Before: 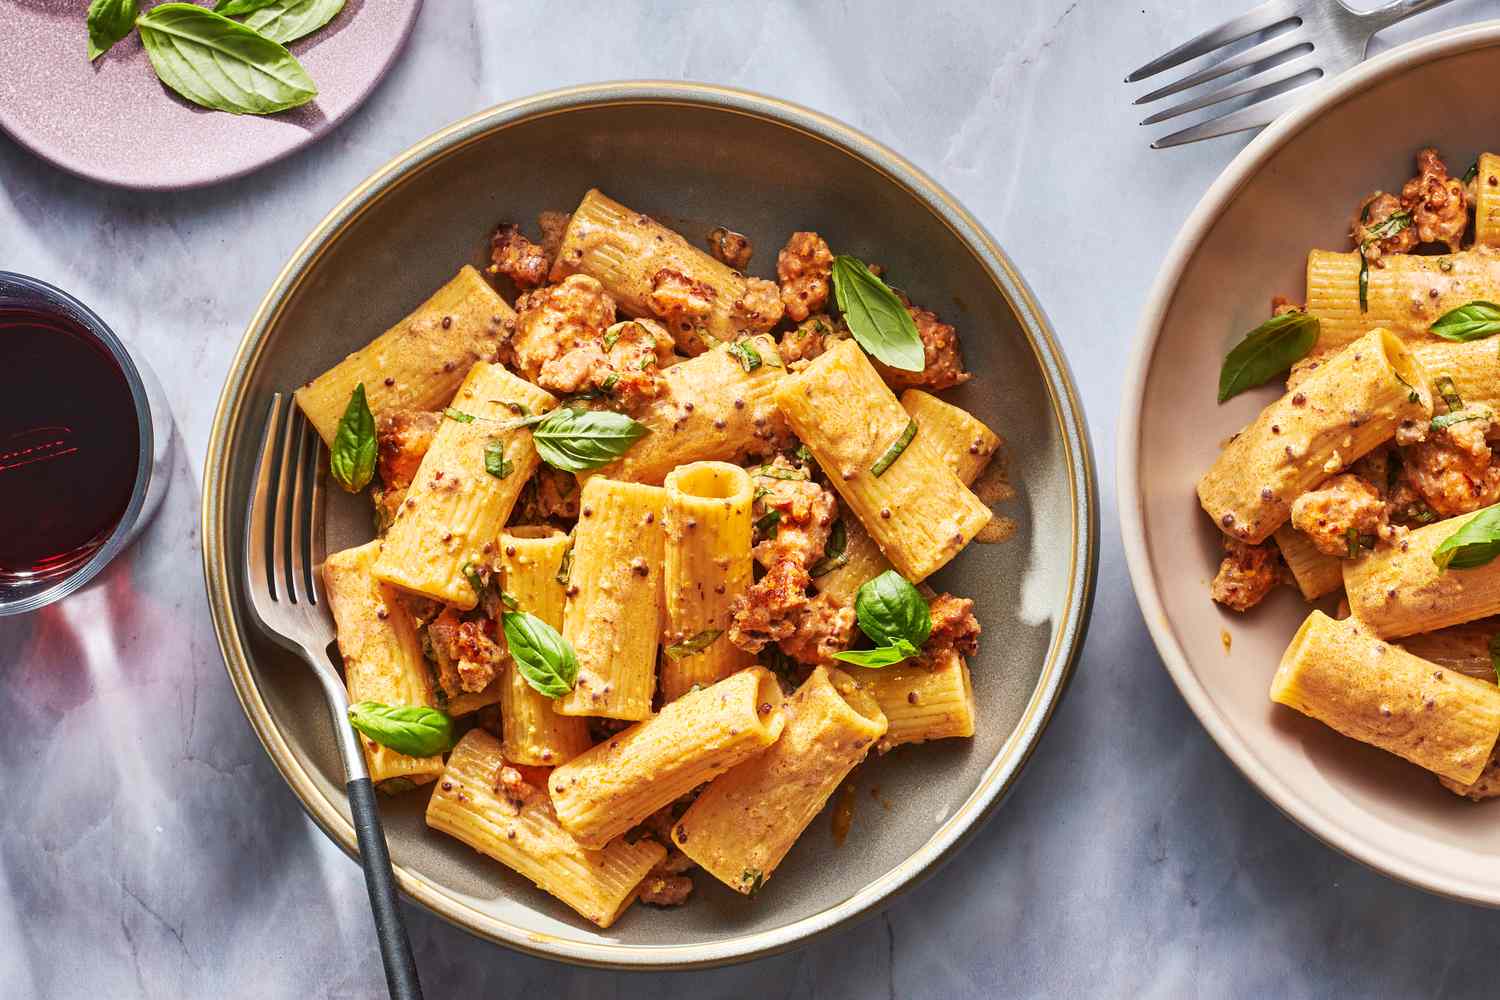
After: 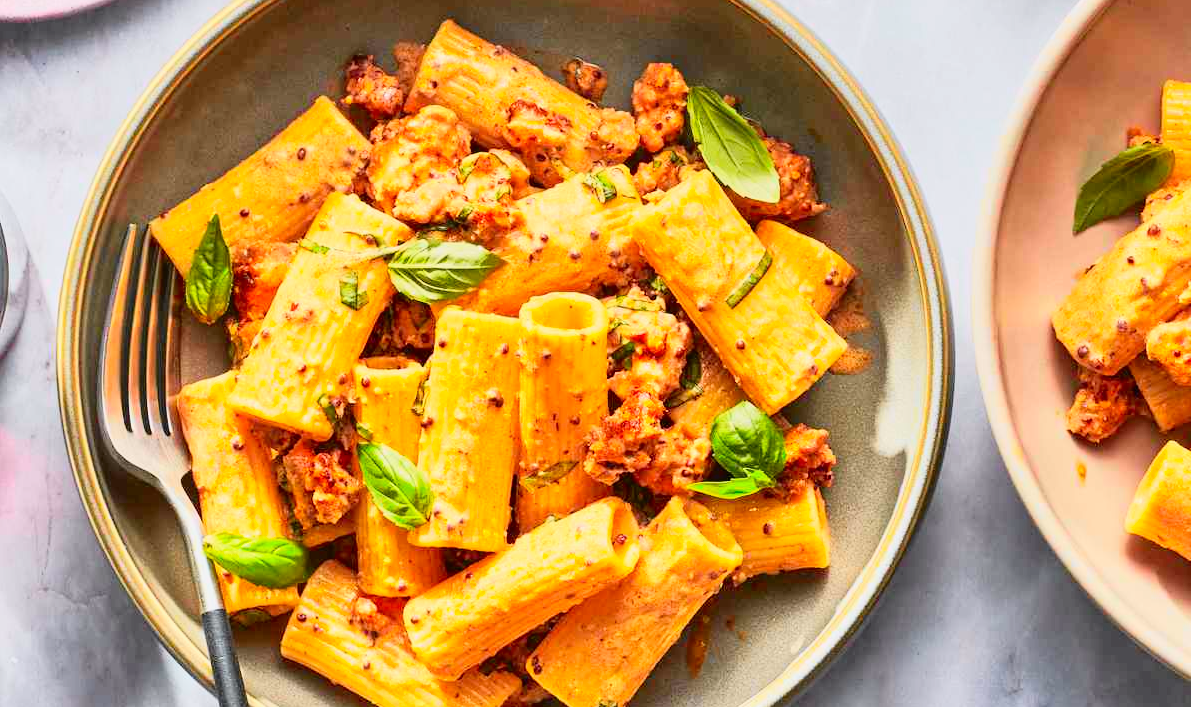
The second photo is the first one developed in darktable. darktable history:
contrast brightness saturation: contrast 0.03, brightness 0.06, saturation 0.13
tone curve: curves: ch0 [(0, 0.005) (0.103, 0.081) (0.196, 0.197) (0.391, 0.469) (0.491, 0.585) (0.638, 0.751) (0.822, 0.886) (0.997, 0.959)]; ch1 [(0, 0) (0.172, 0.123) (0.324, 0.253) (0.396, 0.388) (0.474, 0.479) (0.499, 0.498) (0.529, 0.528) (0.579, 0.614) (0.633, 0.677) (0.812, 0.856) (1, 1)]; ch2 [(0, 0) (0.411, 0.424) (0.459, 0.478) (0.5, 0.501) (0.517, 0.526) (0.553, 0.583) (0.609, 0.646) (0.708, 0.768) (0.839, 0.916) (1, 1)], color space Lab, independent channels, preserve colors none
crop: left 9.712%, top 16.928%, right 10.845%, bottom 12.332%
